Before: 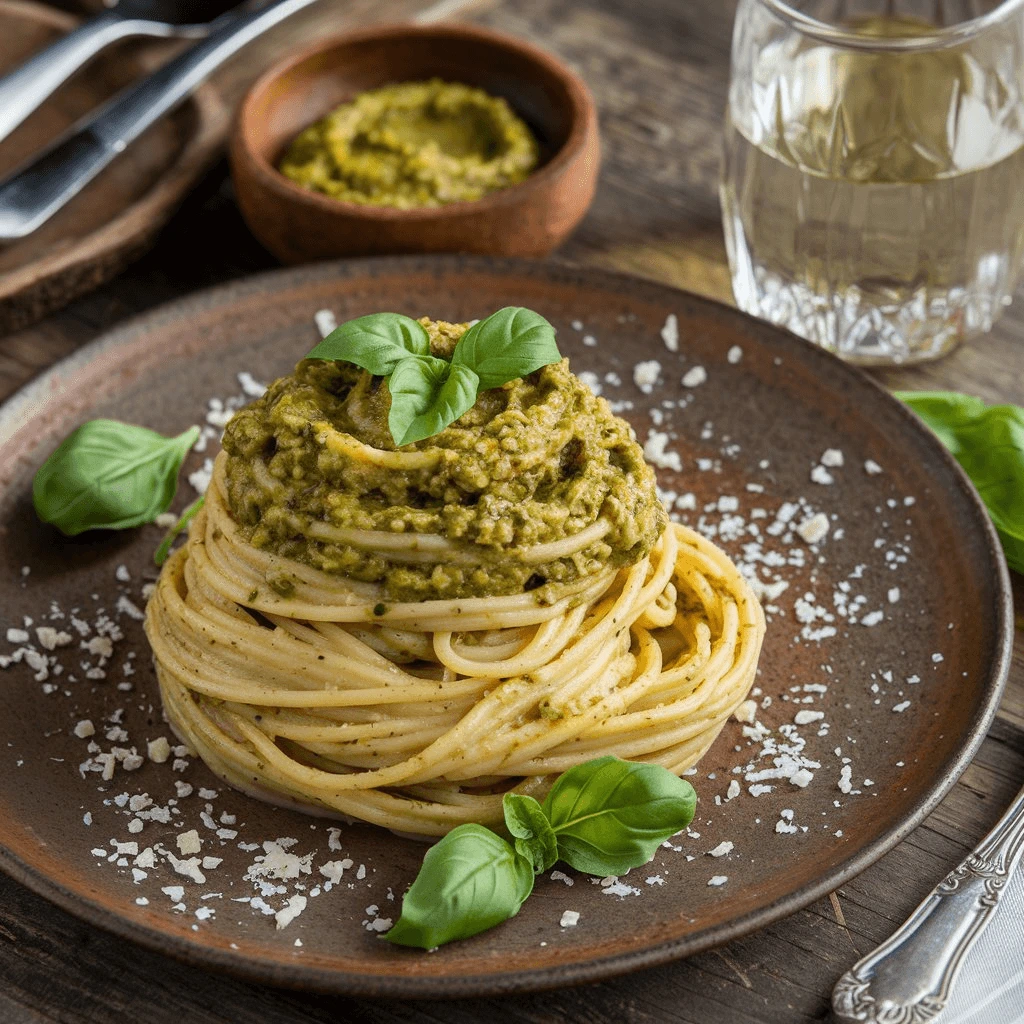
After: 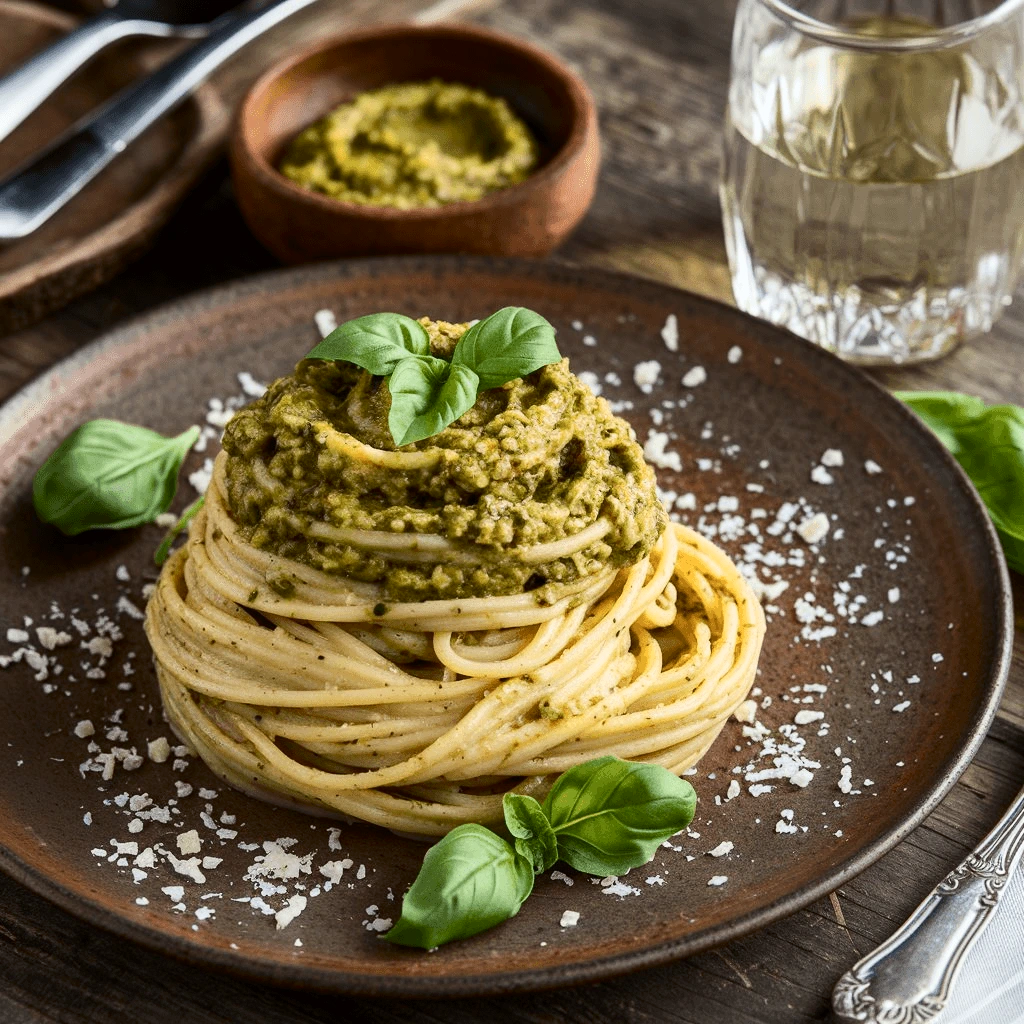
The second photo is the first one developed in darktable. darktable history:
levels: mode automatic, levels [0.026, 0.507, 0.987]
contrast brightness saturation: contrast 0.223
